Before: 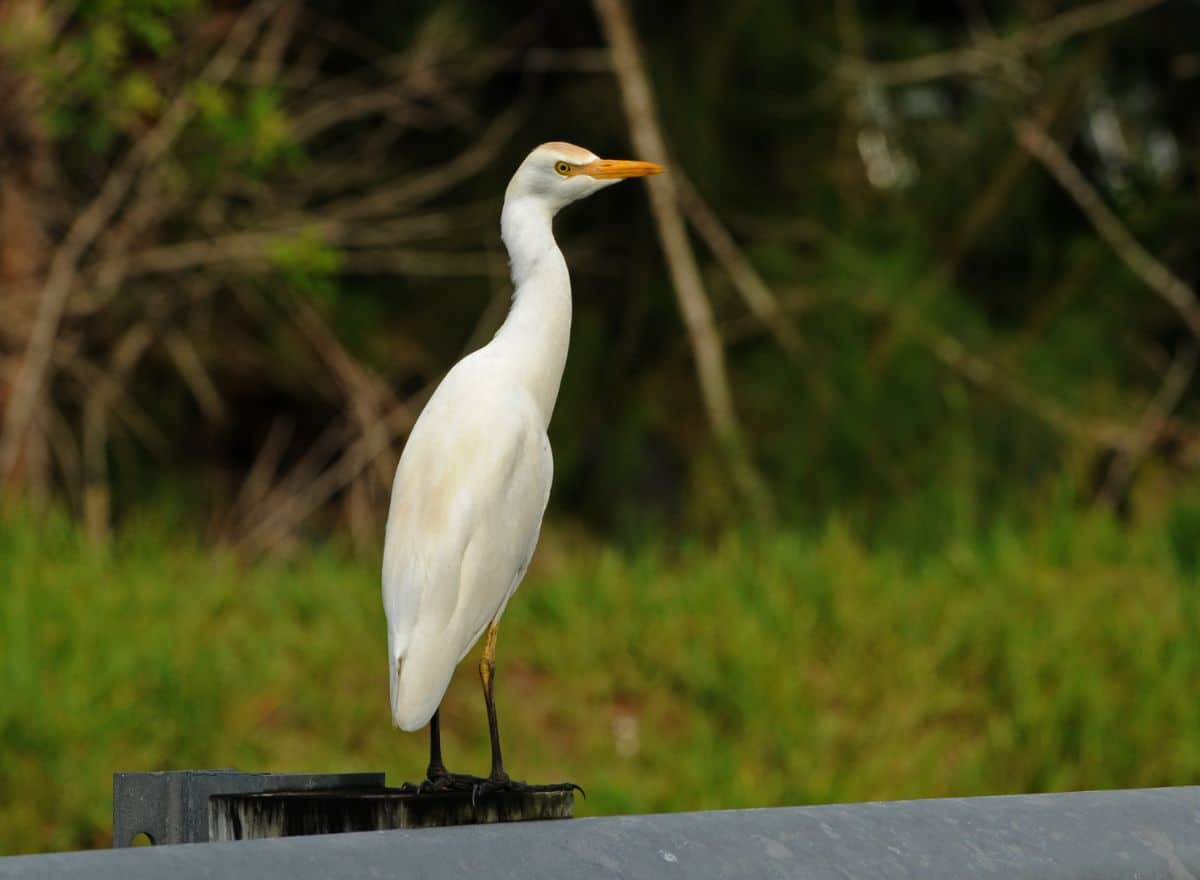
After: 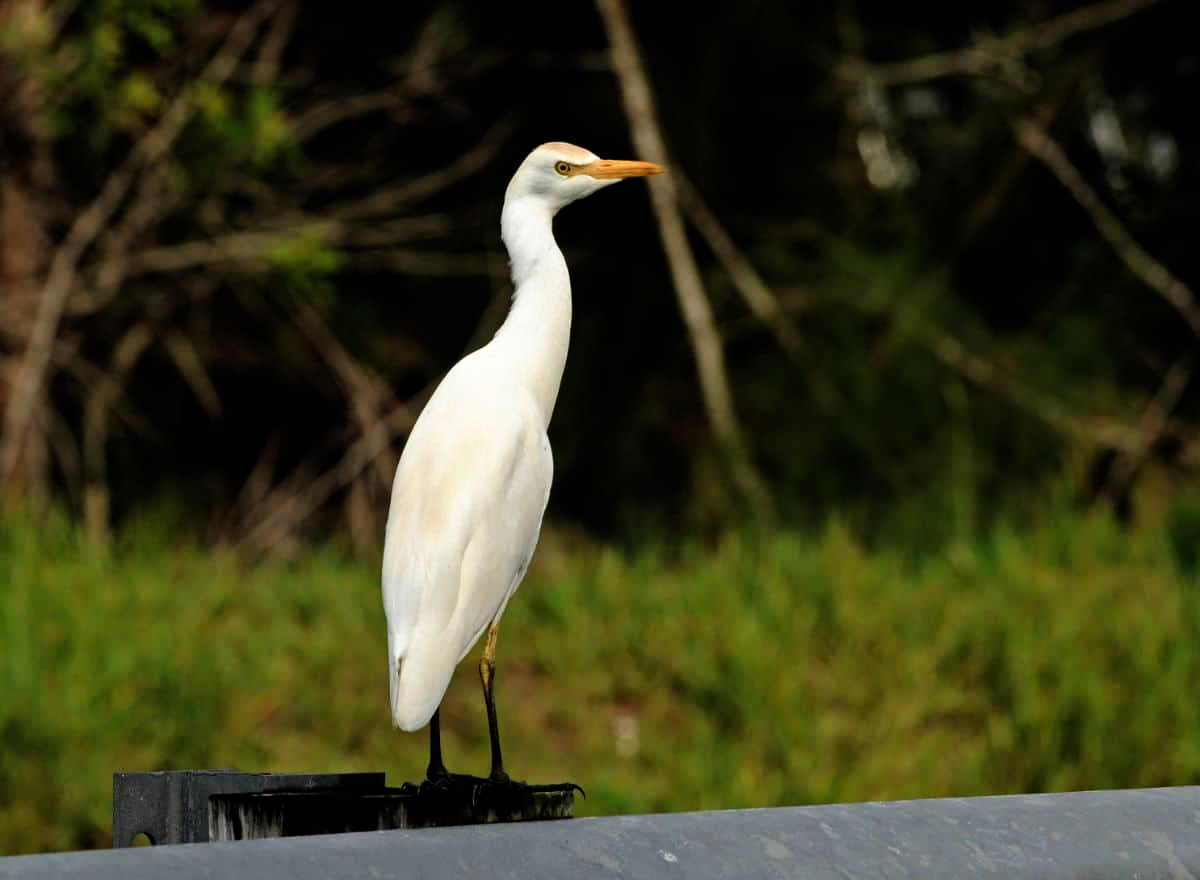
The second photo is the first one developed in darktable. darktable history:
filmic rgb: black relative exposure -6.43 EV, white relative exposure 2.42 EV, target white luminance 99.977%, hardness 5.26, latitude 0.313%, contrast 1.437, highlights saturation mix 2.23%
